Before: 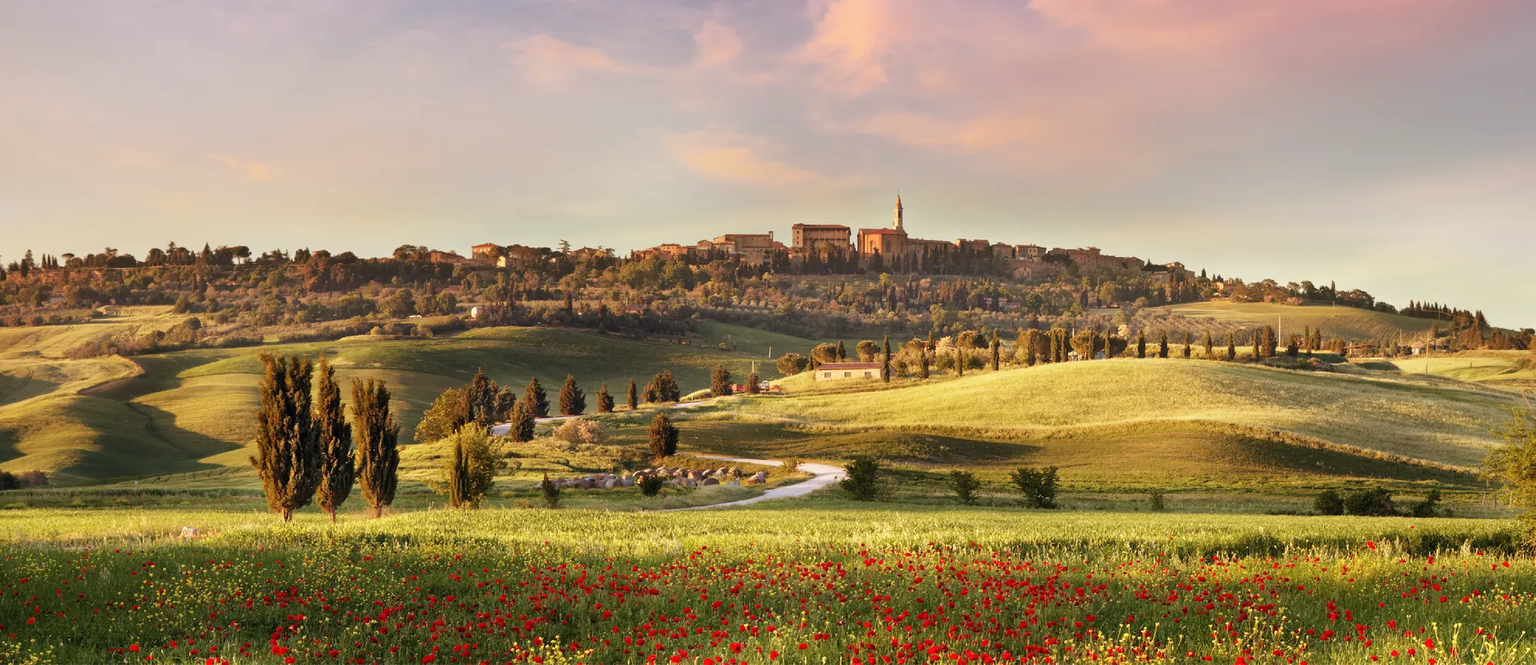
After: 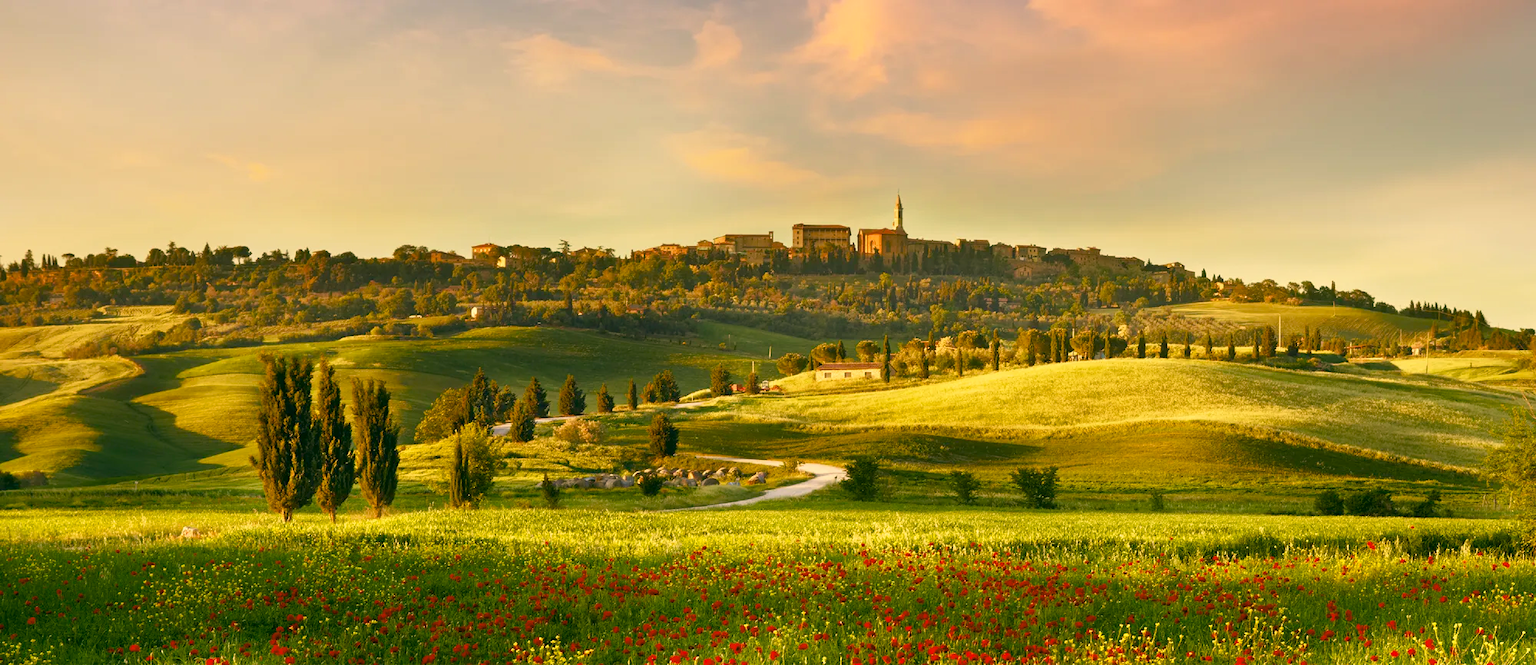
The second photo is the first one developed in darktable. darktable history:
tone curve: curves: ch0 [(0, 0.024) (0.119, 0.146) (0.474, 0.464) (0.718, 0.721) (0.817, 0.839) (1, 0.998)]; ch1 [(0, 0) (0.377, 0.416) (0.439, 0.451) (0.477, 0.477) (0.501, 0.497) (0.538, 0.544) (0.58, 0.602) (0.664, 0.676) (0.783, 0.804) (1, 1)]; ch2 [(0, 0) (0.38, 0.405) (0.463, 0.456) (0.498, 0.497) (0.524, 0.535) (0.578, 0.576) (0.648, 0.665) (1, 1)], preserve colors none
color correction: highlights a* 4.89, highlights b* 23.75, shadows a* -16.05, shadows b* 3.74
color balance rgb: perceptual saturation grading › global saturation 0.301%, perceptual saturation grading › highlights -18.116%, perceptual saturation grading › mid-tones 32.869%, perceptual saturation grading › shadows 50.304%, global vibrance 20%
